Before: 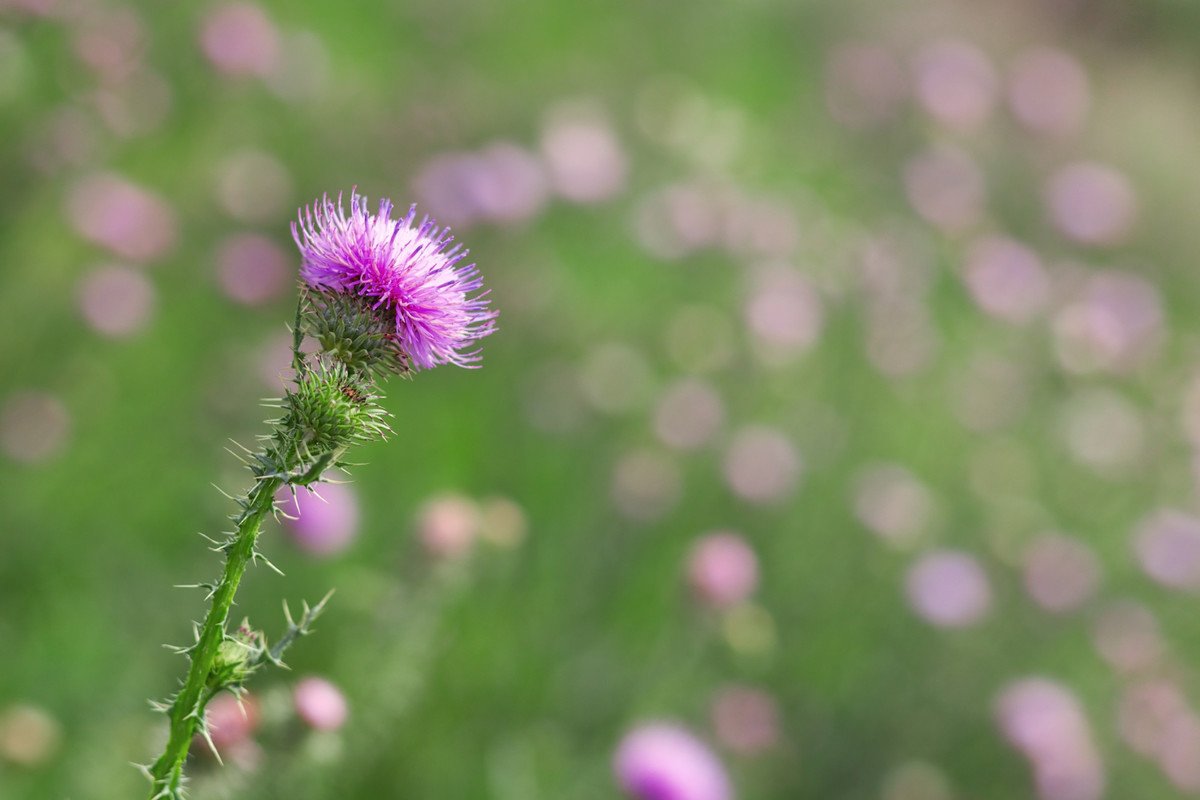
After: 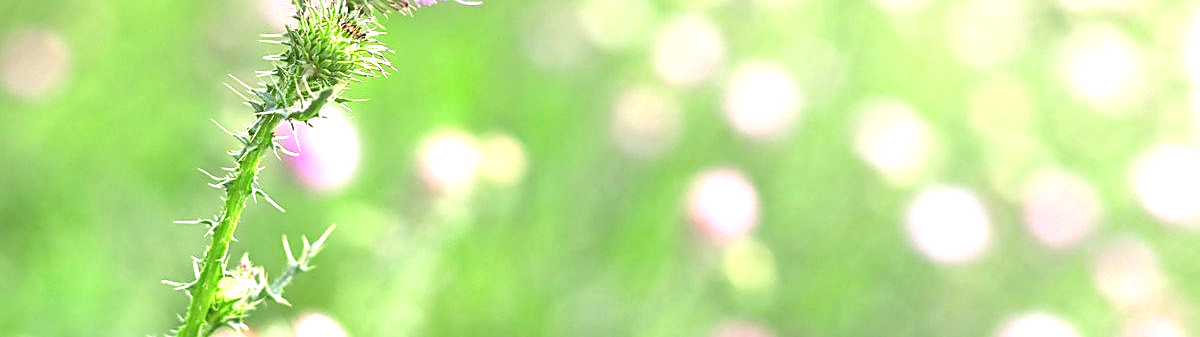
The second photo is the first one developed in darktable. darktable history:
exposure: black level correction 0, exposure 1.756 EV, compensate highlight preservation false
sharpen: on, module defaults
crop: top 45.554%, bottom 12.279%
